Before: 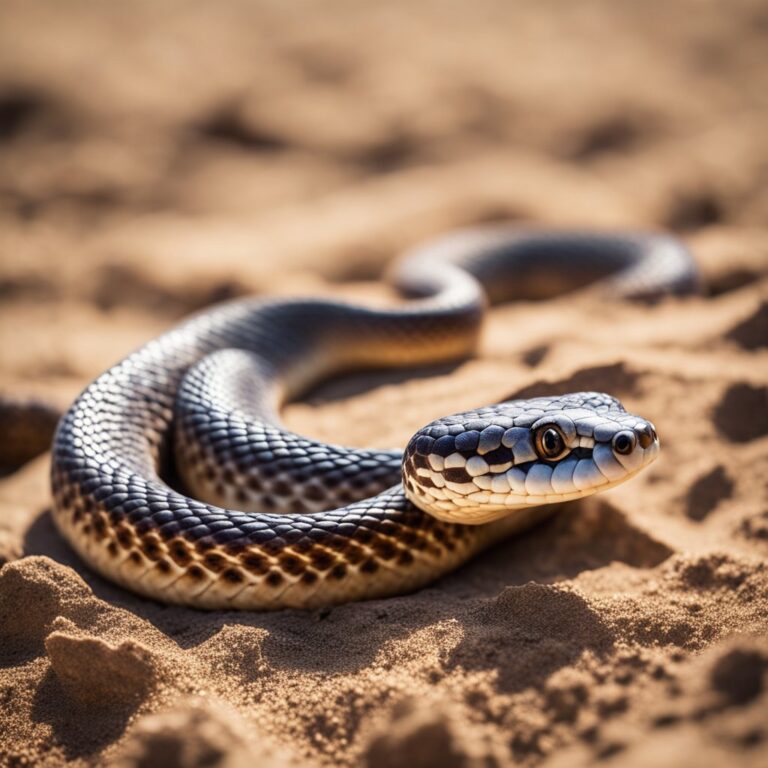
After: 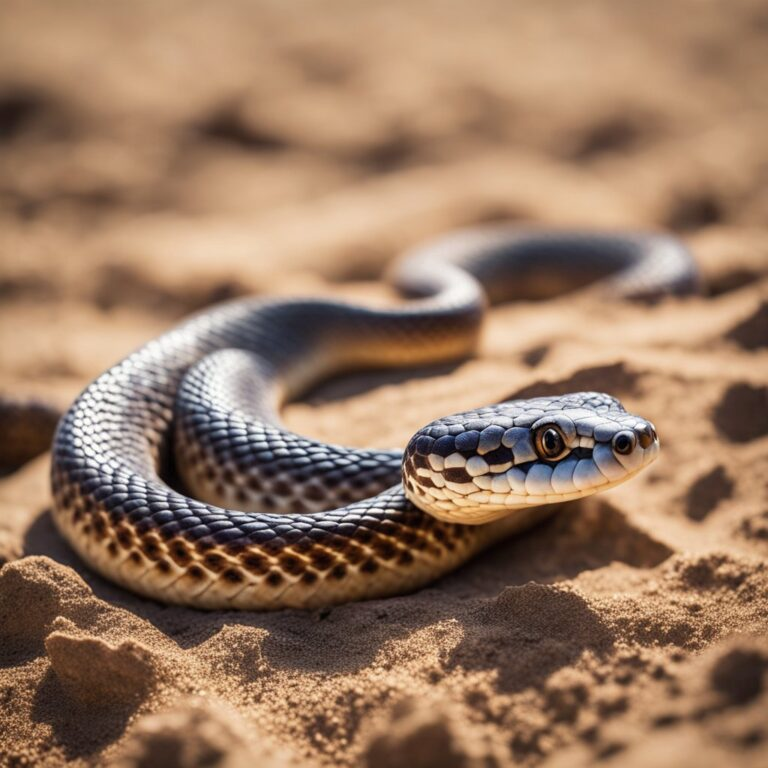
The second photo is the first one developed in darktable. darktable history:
shadows and highlights: shadows 24.76, highlights -24.75
